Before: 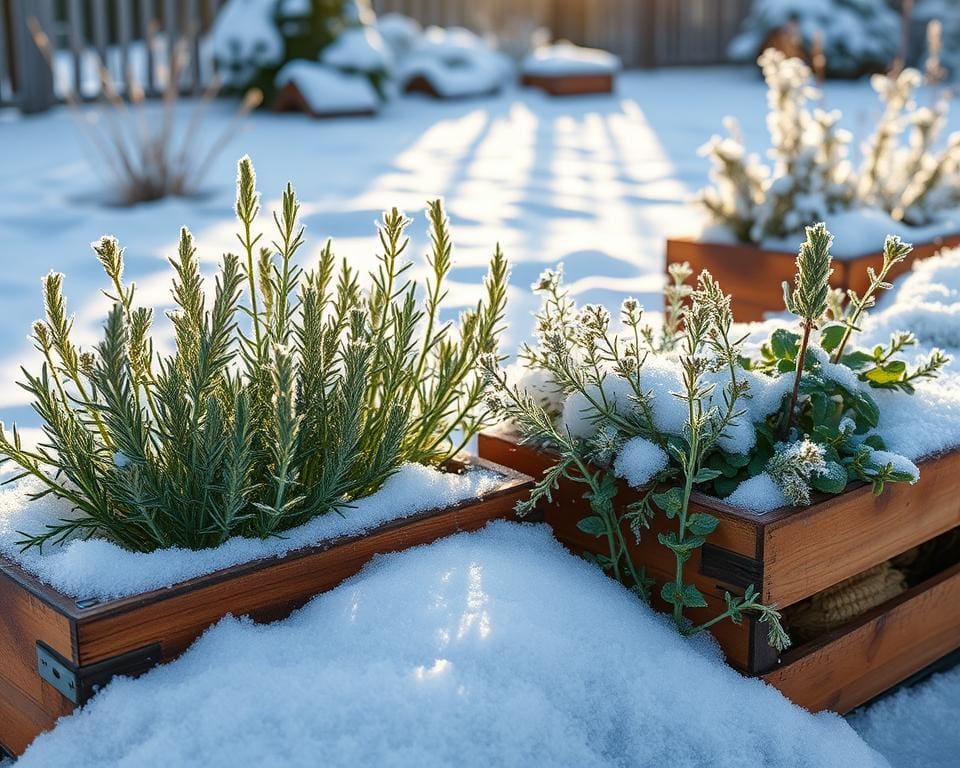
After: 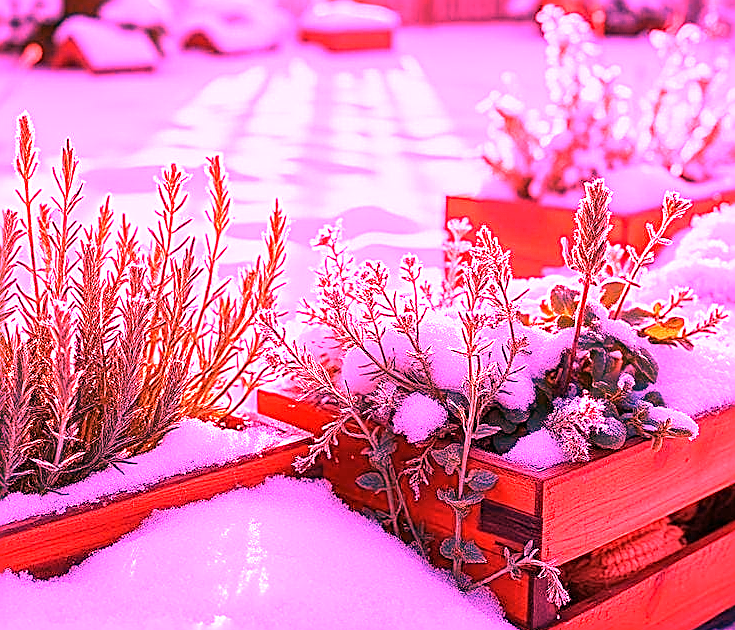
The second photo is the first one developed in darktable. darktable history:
sharpen: on, module defaults
white balance: red 4.26, blue 1.802
crop: left 23.095%, top 5.827%, bottom 11.854%
exposure: exposure -0.21 EV, compensate highlight preservation false
